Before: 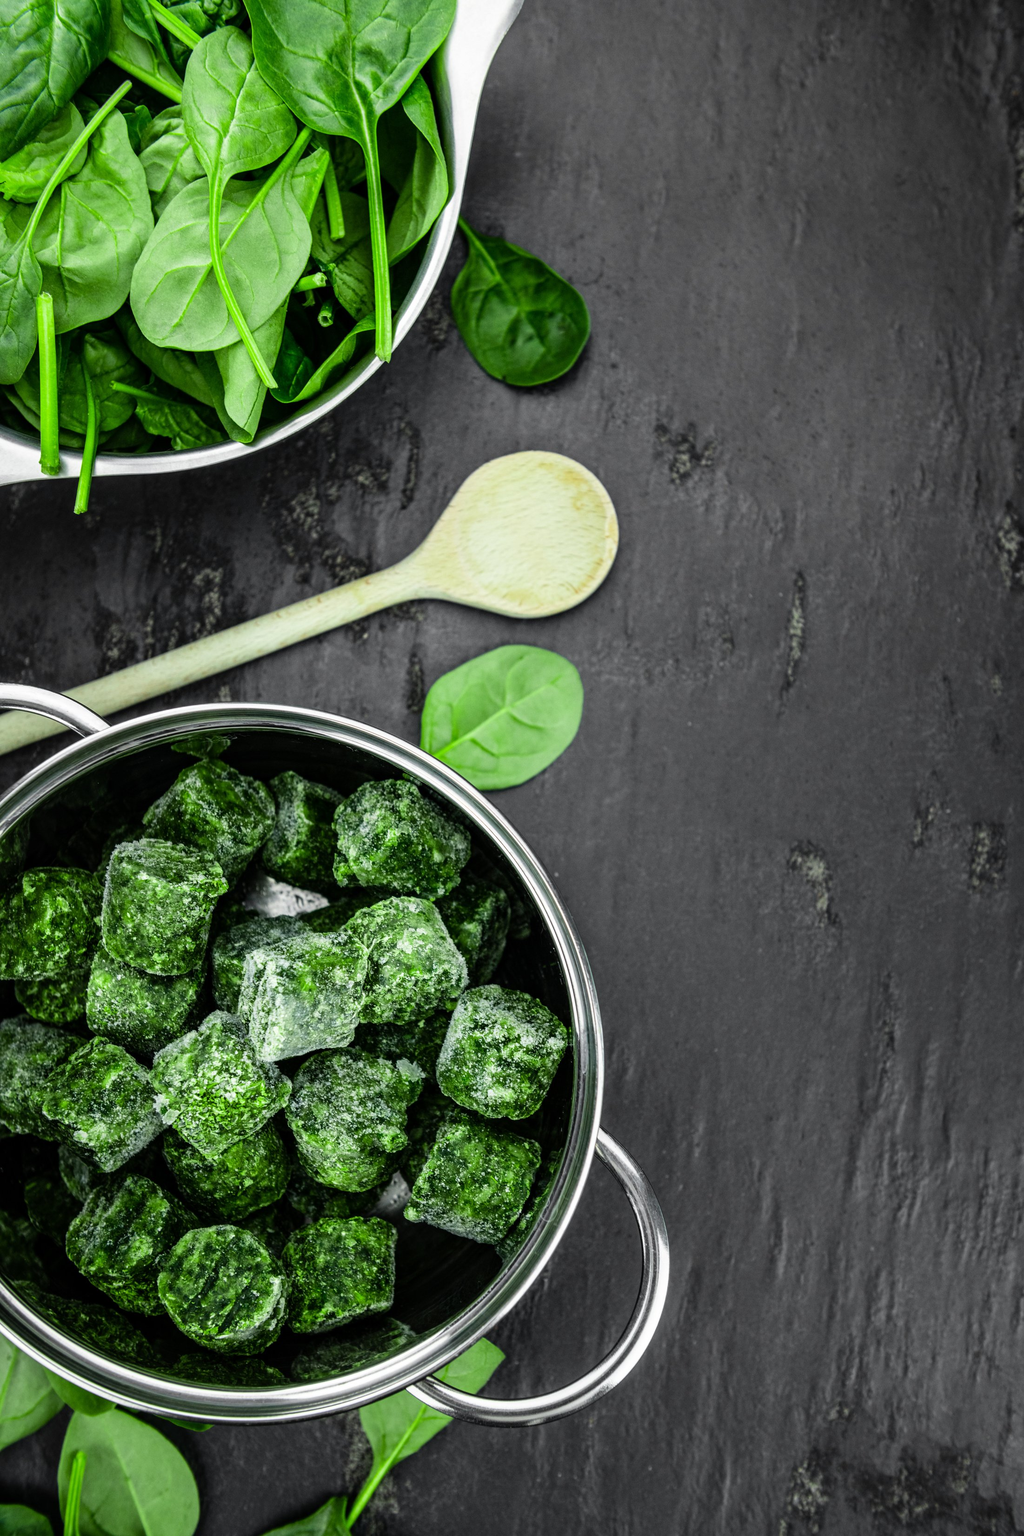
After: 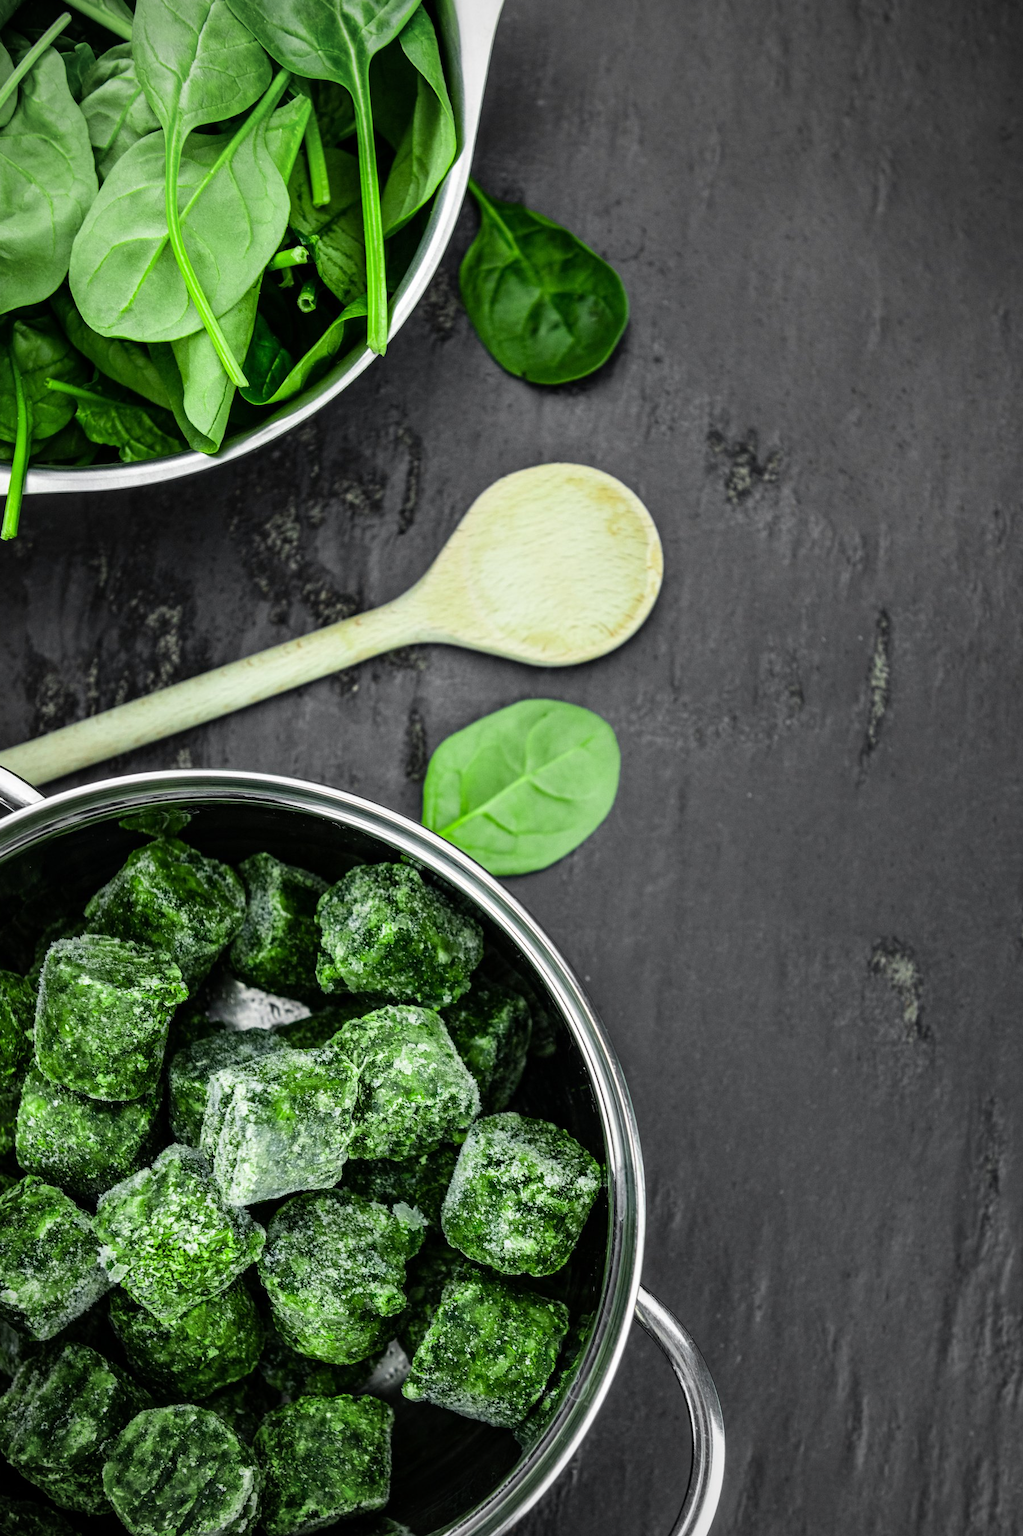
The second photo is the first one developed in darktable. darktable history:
vignetting: on, module defaults
crop and rotate: left 7.196%, top 4.574%, right 10.605%, bottom 13.178%
